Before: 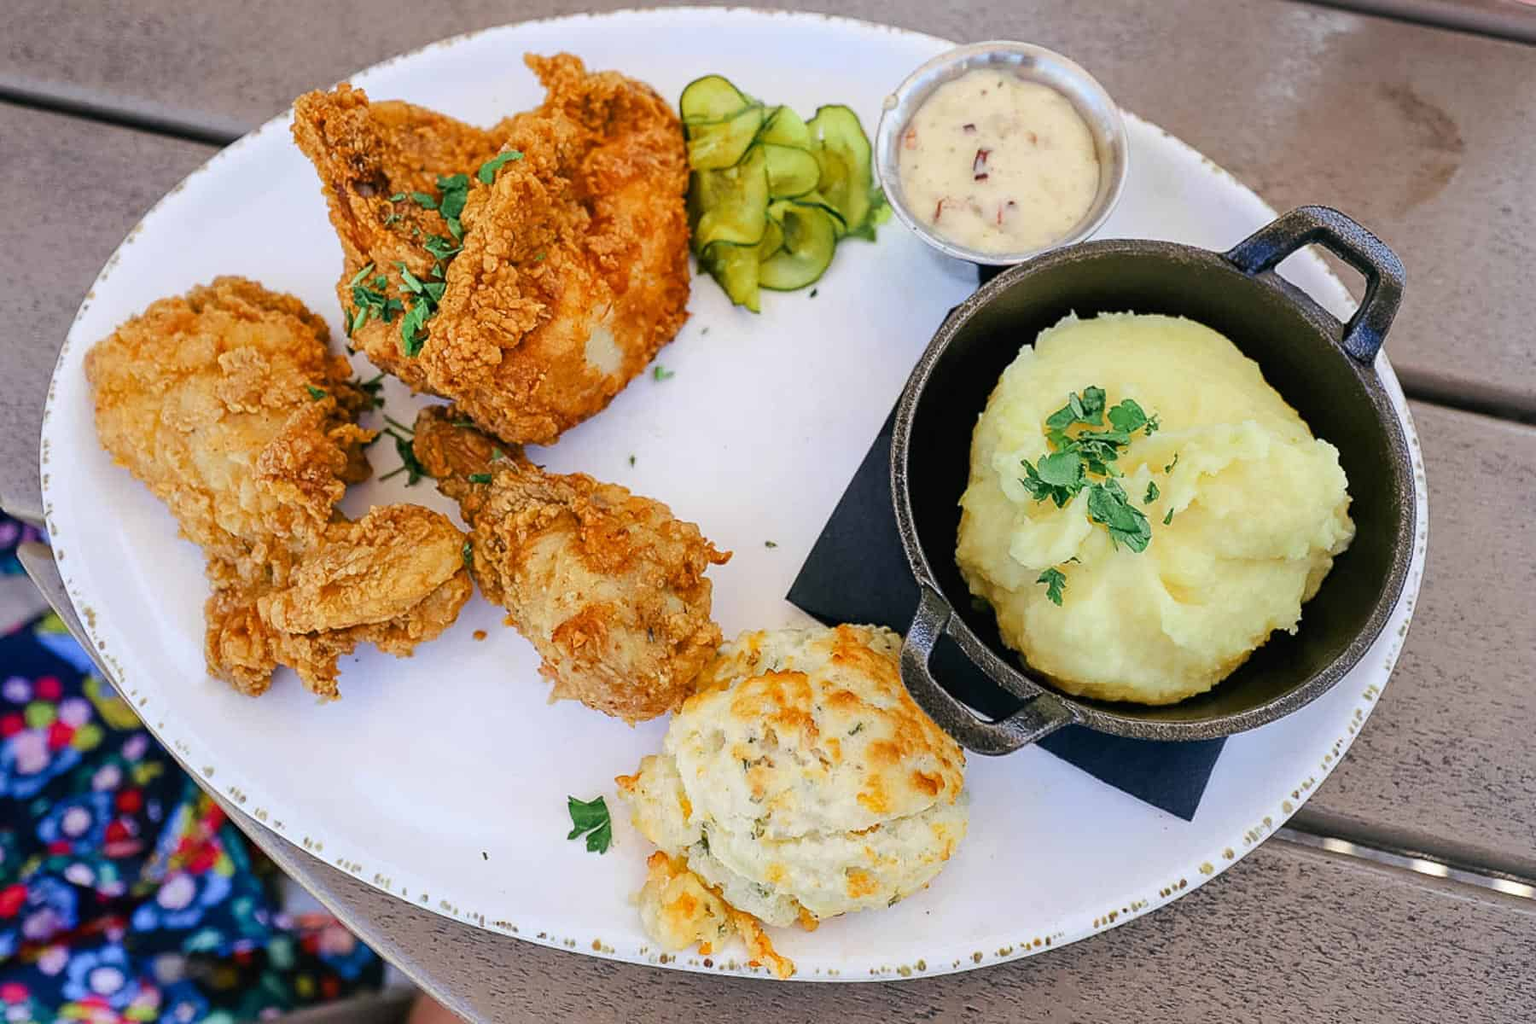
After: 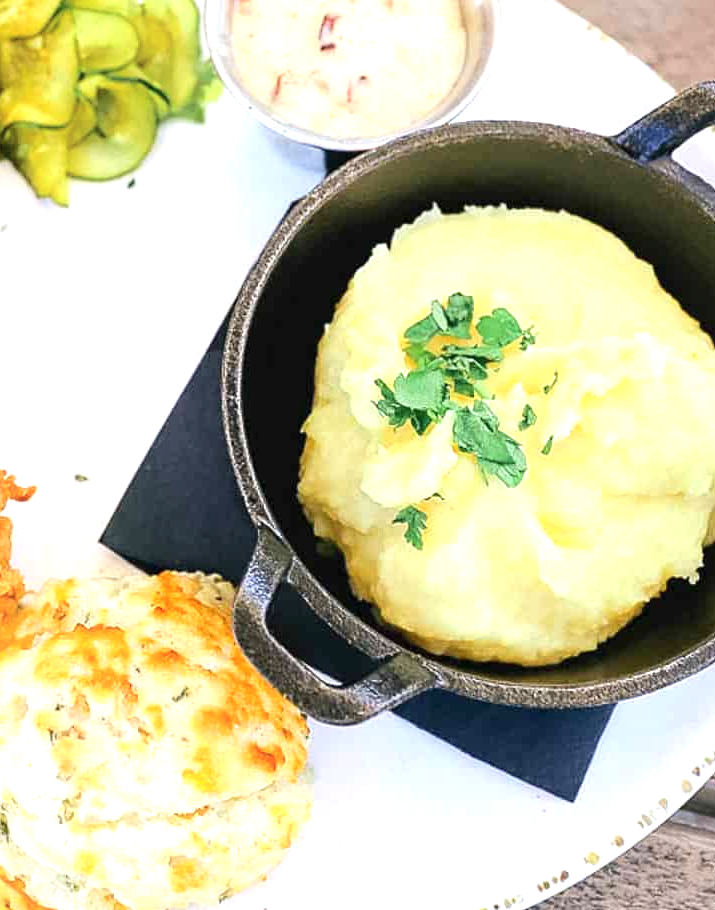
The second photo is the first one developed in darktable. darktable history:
exposure: black level correction 0, exposure 0.9 EV, compensate exposure bias true, compensate highlight preservation false
crop: left 45.721%, top 13.393%, right 14.118%, bottom 10.01%
shadows and highlights: radius 93.07, shadows -14.46, white point adjustment 0.23, highlights 31.48, compress 48.23%, highlights color adjustment 52.79%, soften with gaussian
